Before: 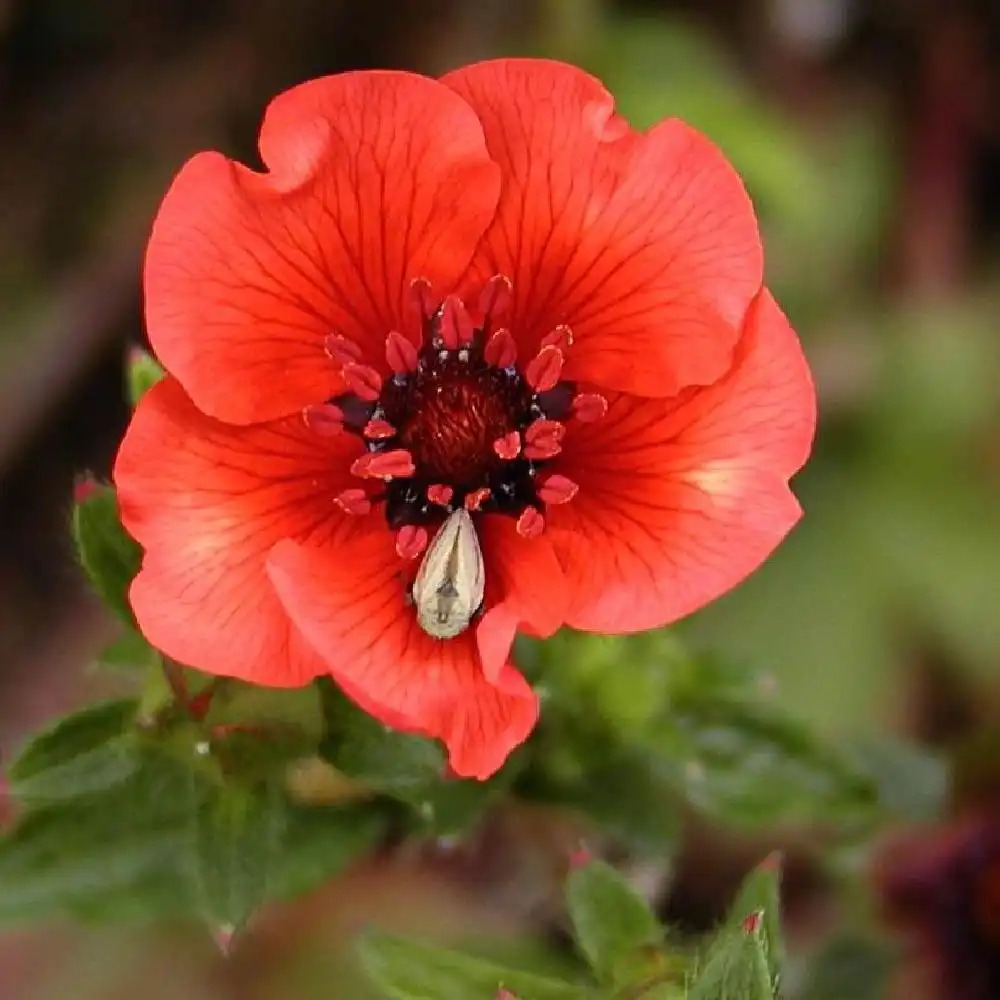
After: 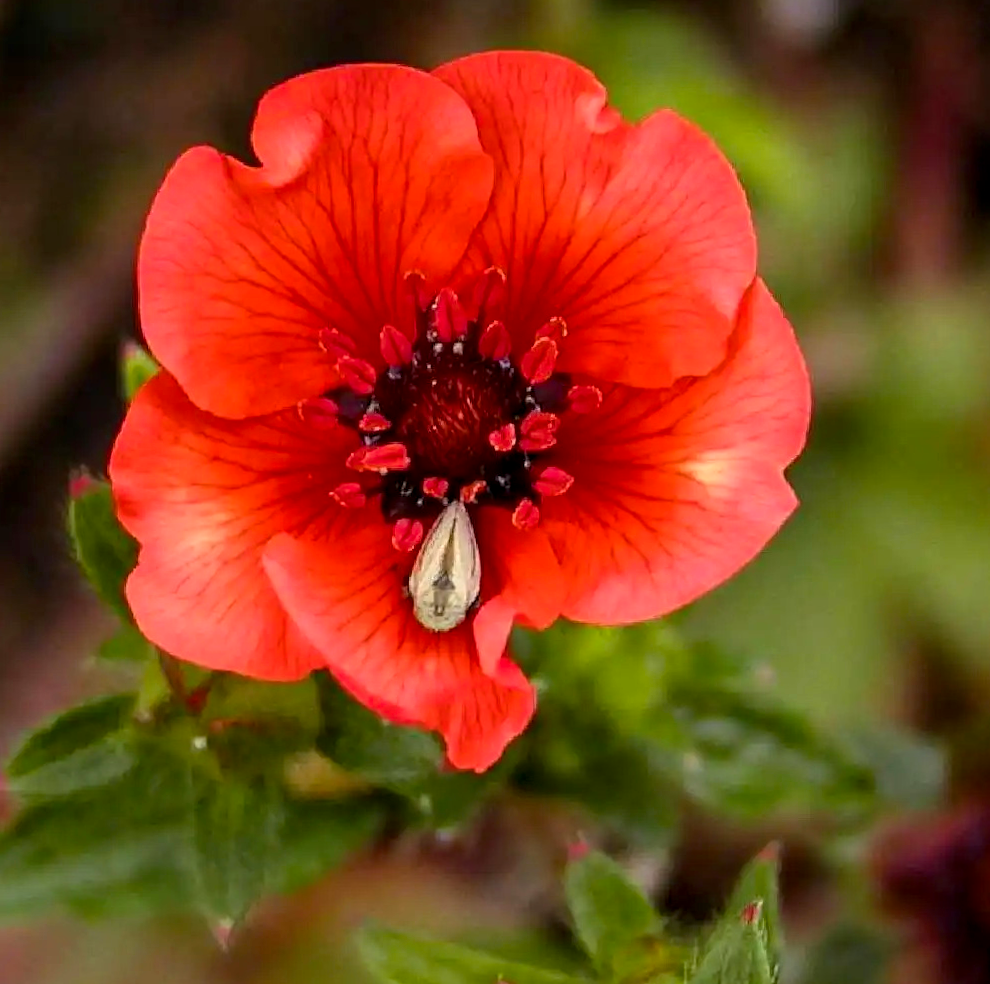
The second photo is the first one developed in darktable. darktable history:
local contrast: on, module defaults
rotate and perspective: rotation -0.45°, automatic cropping original format, crop left 0.008, crop right 0.992, crop top 0.012, crop bottom 0.988
color balance rgb: perceptual saturation grading › global saturation 20%, global vibrance 10%
